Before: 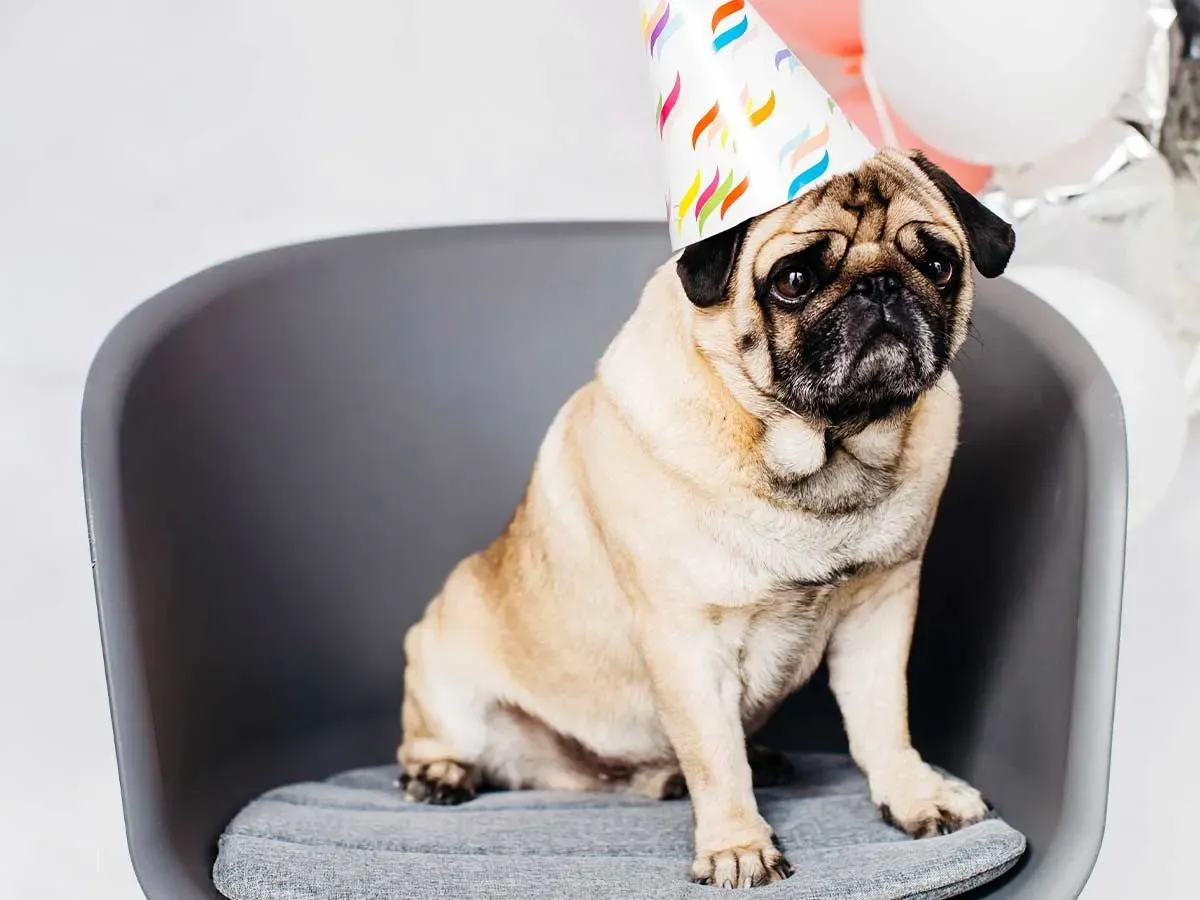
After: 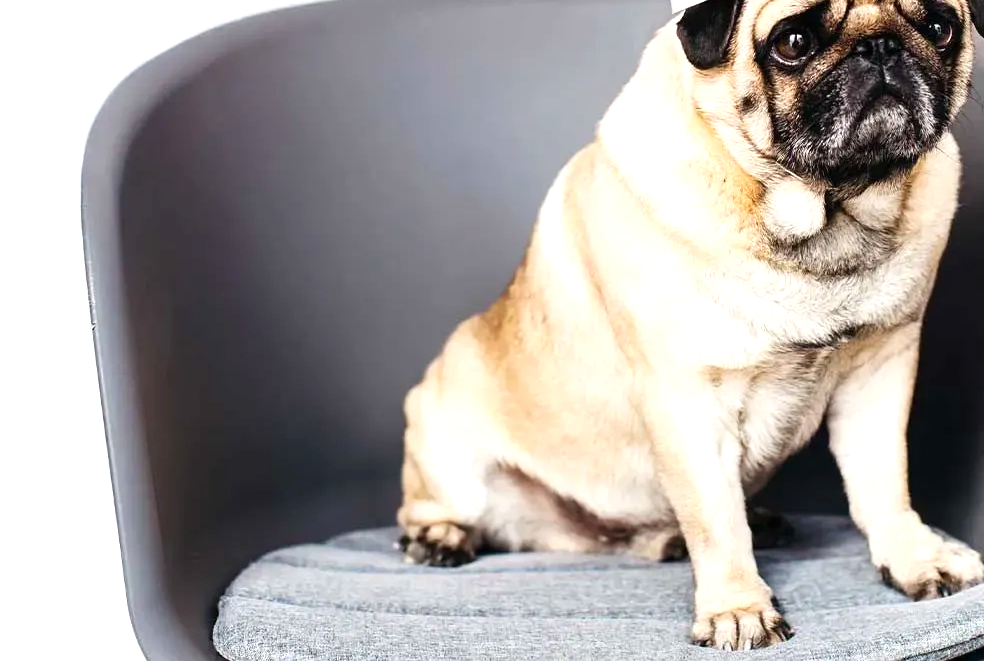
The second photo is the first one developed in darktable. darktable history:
white balance: emerald 1
crop: top 26.531%, right 17.959%
exposure: black level correction 0, exposure 0.5 EV, compensate highlight preservation false
